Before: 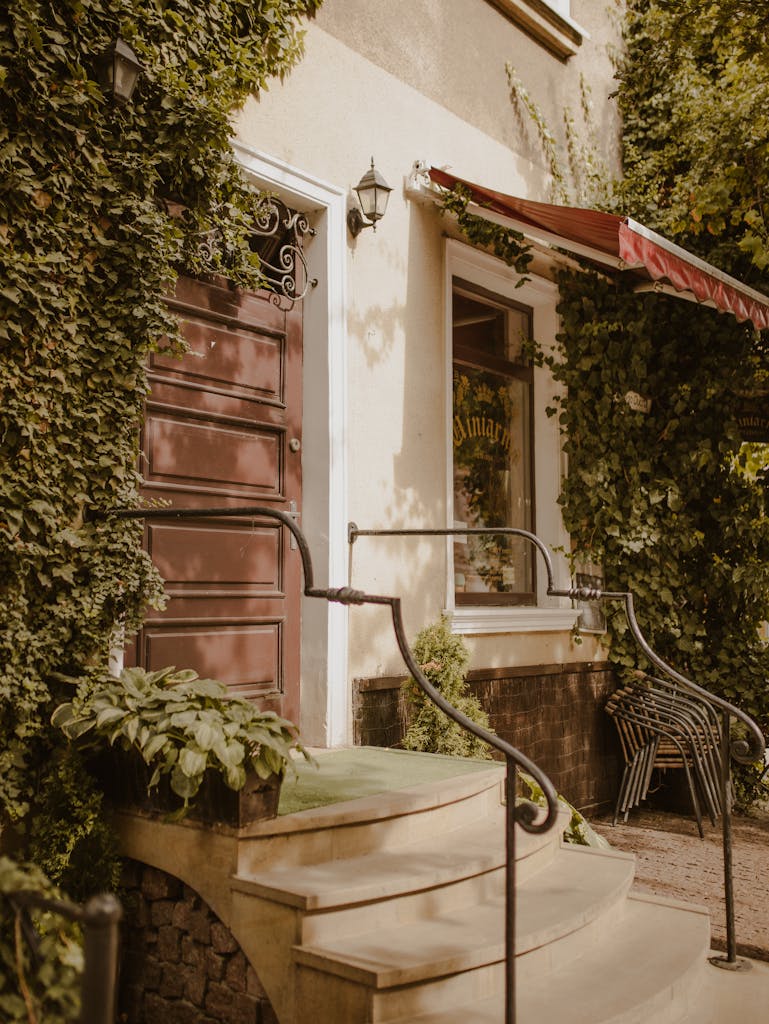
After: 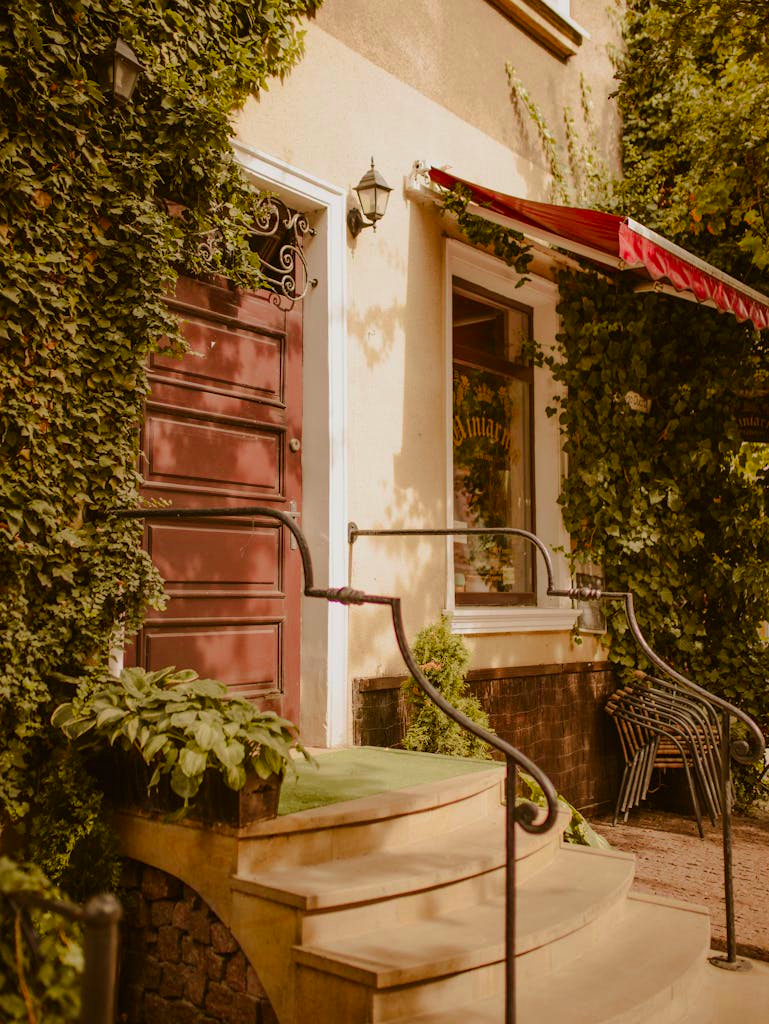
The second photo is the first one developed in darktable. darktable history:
color contrast: green-magenta contrast 1.69, blue-yellow contrast 1.49
velvia: on, module defaults
